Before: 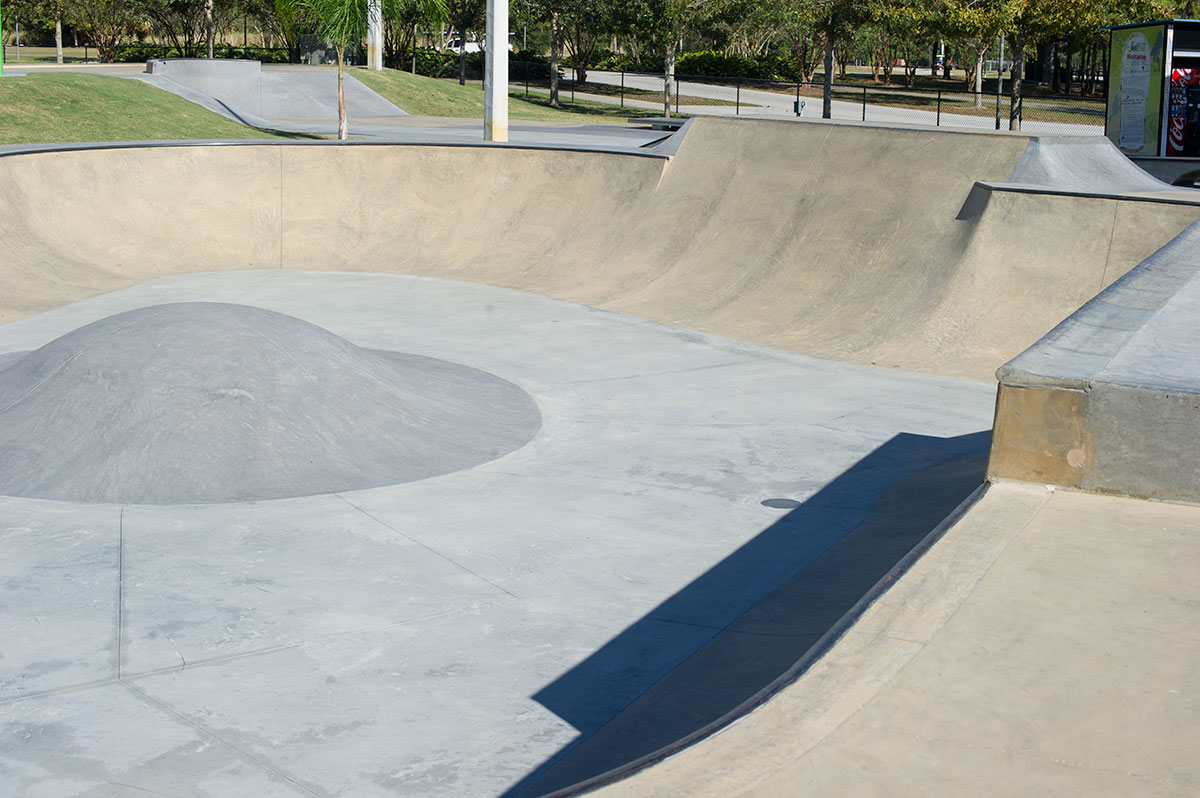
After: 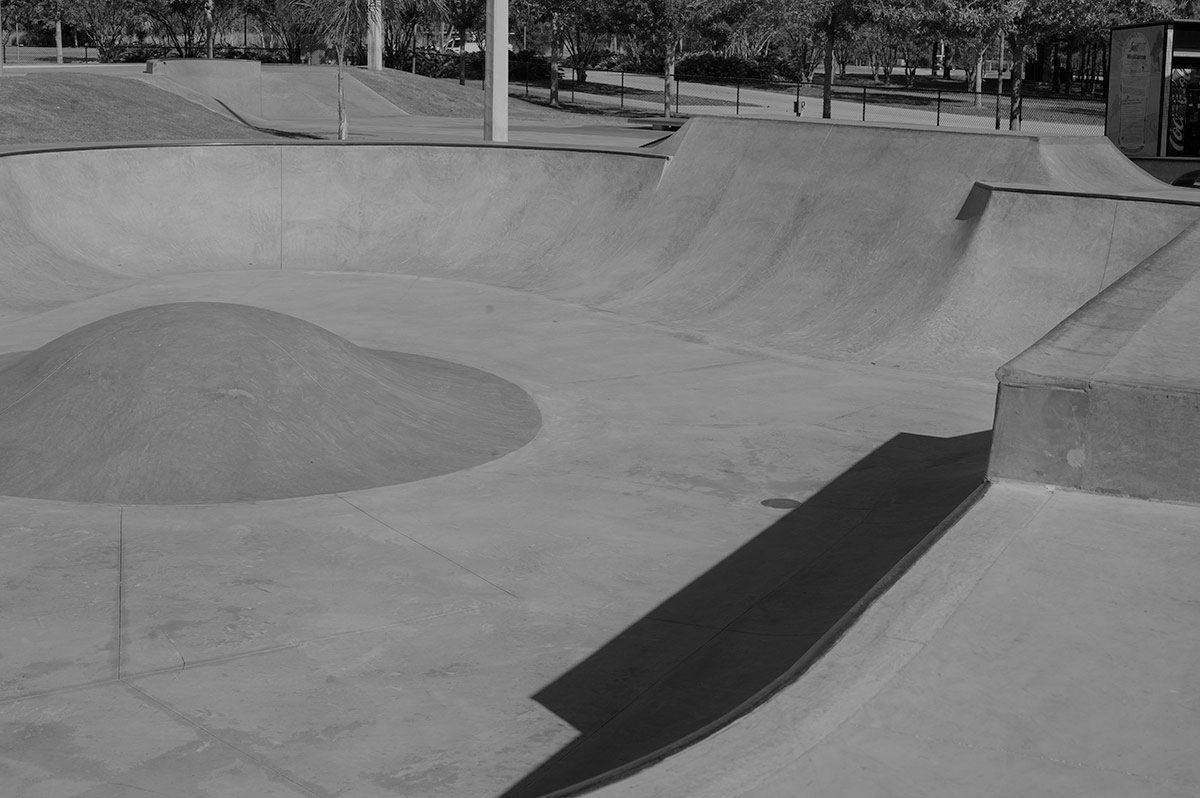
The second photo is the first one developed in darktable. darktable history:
monochrome: a 79.32, b 81.83, size 1.1
shadows and highlights: shadows -20, white point adjustment -2, highlights -35
